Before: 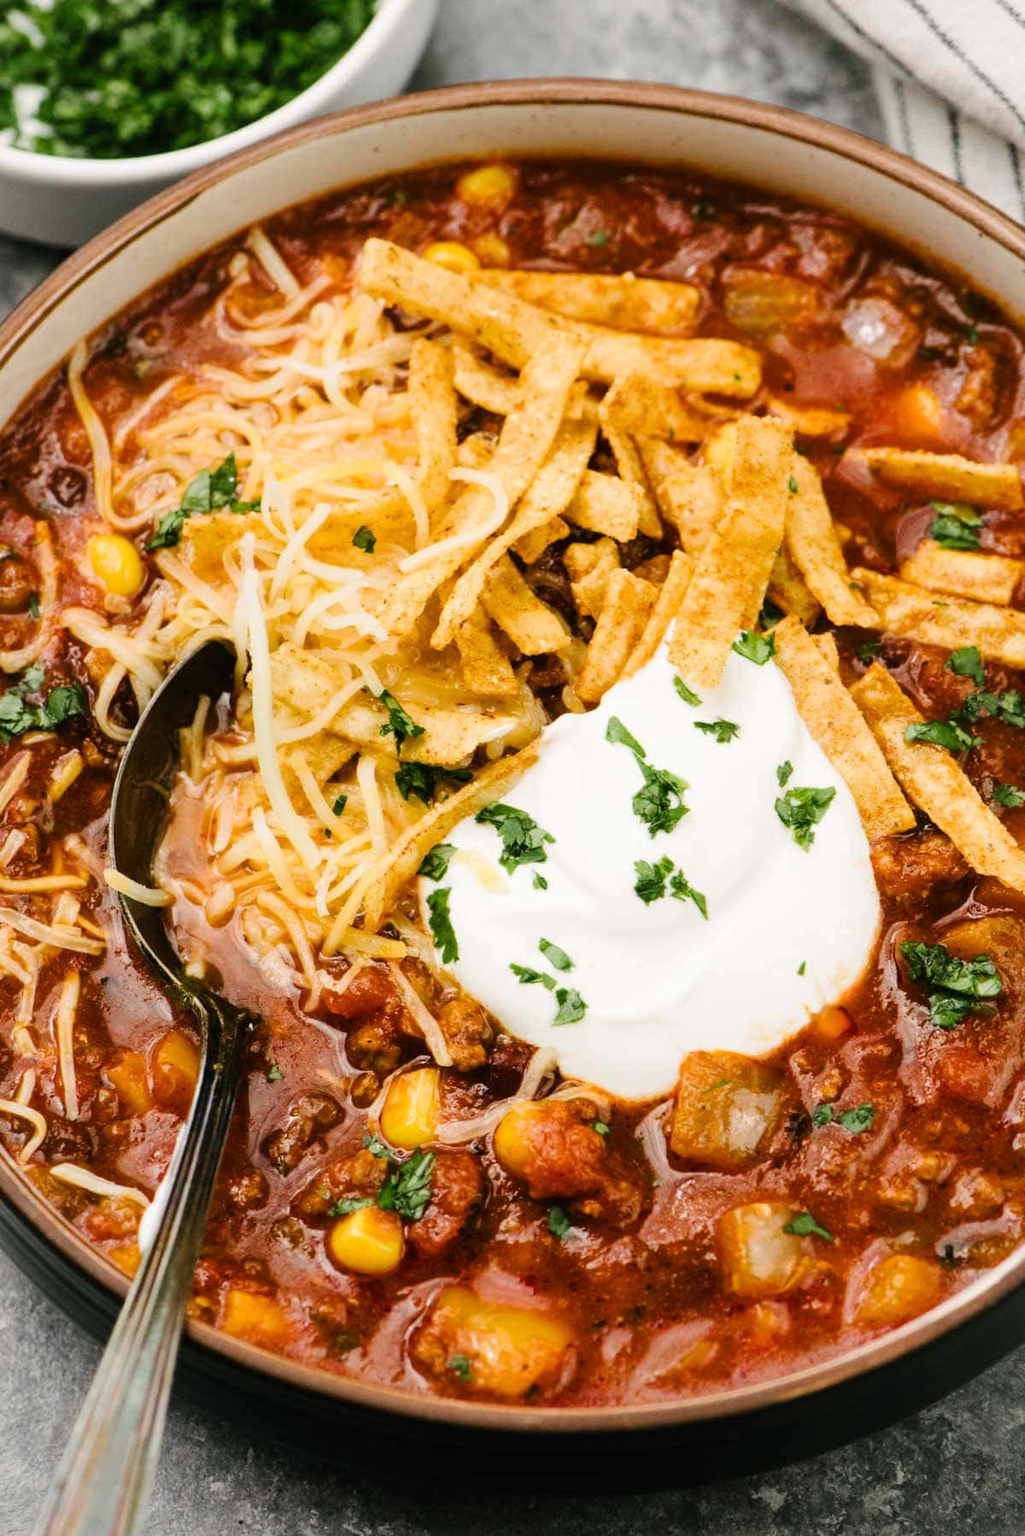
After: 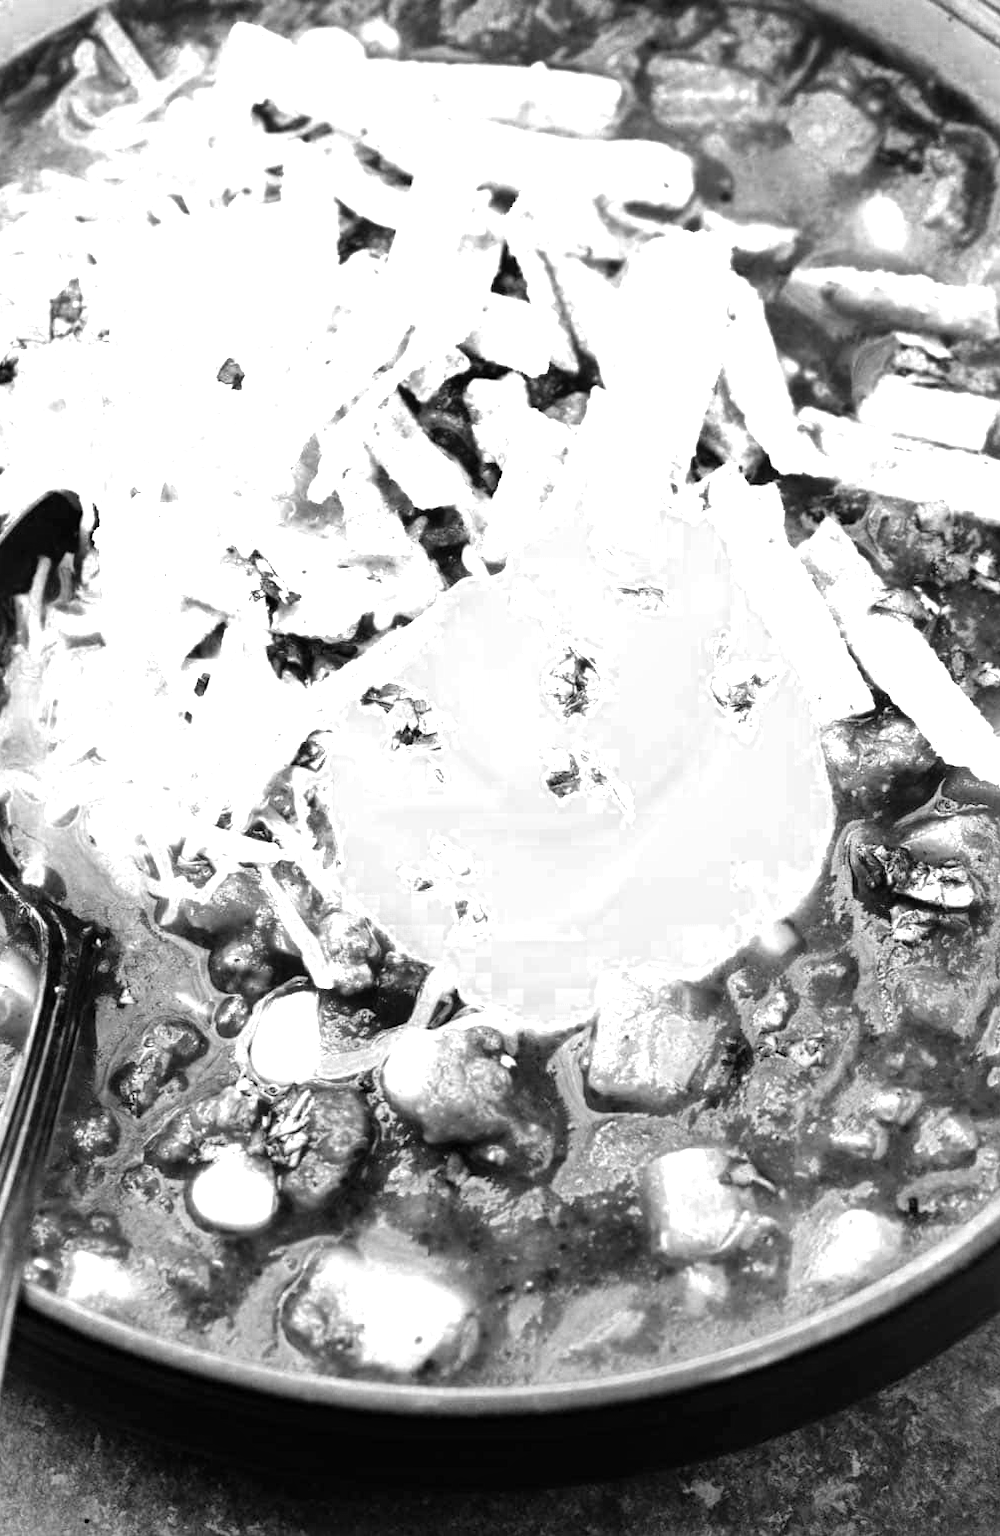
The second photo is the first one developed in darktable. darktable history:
color zones: curves: ch0 [(0, 0.554) (0.146, 0.662) (0.293, 0.86) (0.503, 0.774) (0.637, 0.106) (0.74, 0.072) (0.866, 0.488) (0.998, 0.569)]; ch1 [(0, 0) (0.143, 0) (0.286, 0) (0.429, 0) (0.571, 0) (0.714, 0) (0.857, 0)]
crop: left 16.315%, top 14.246%
haze removal: compatibility mode true, adaptive false
